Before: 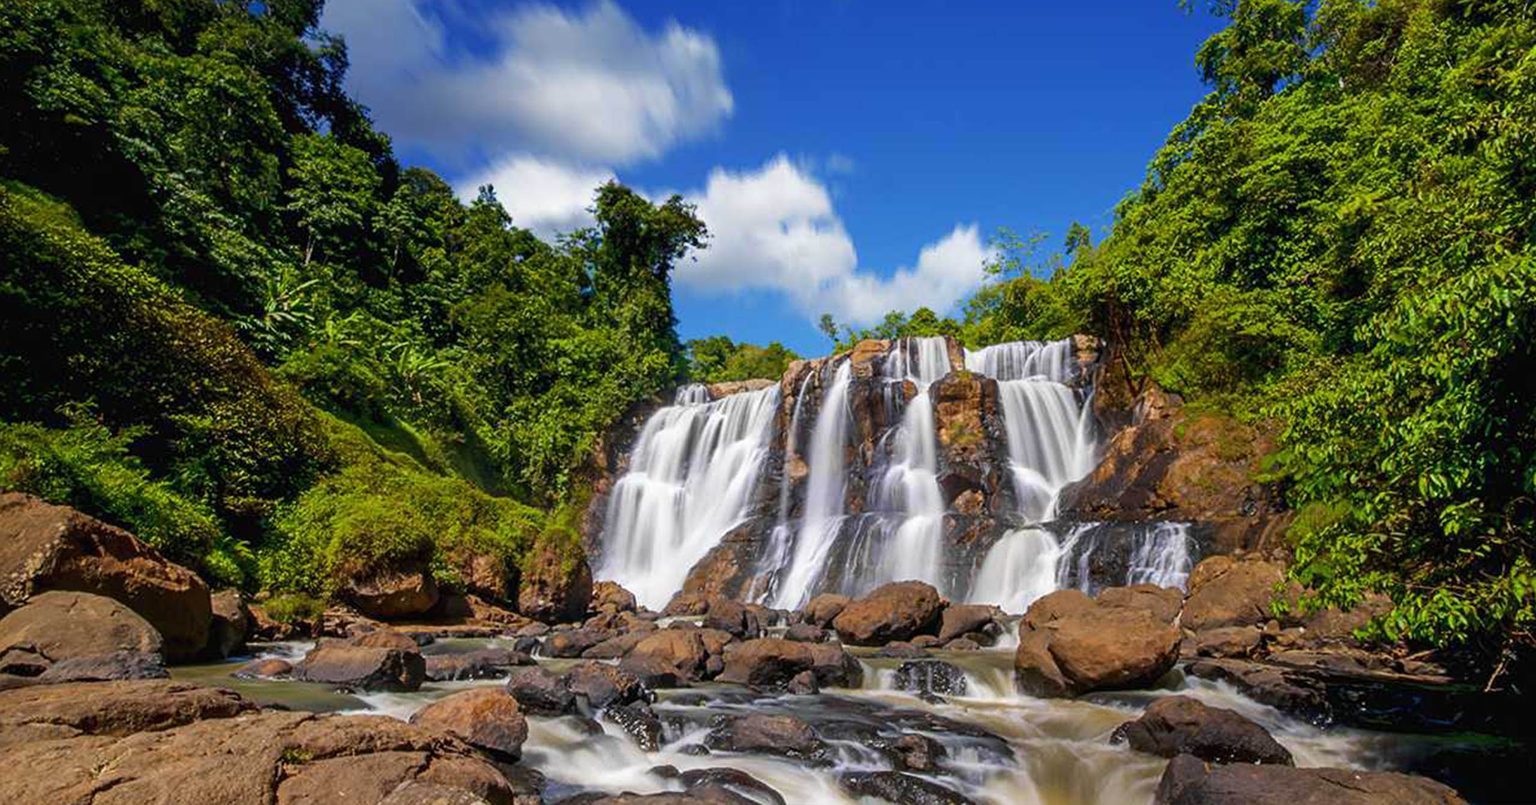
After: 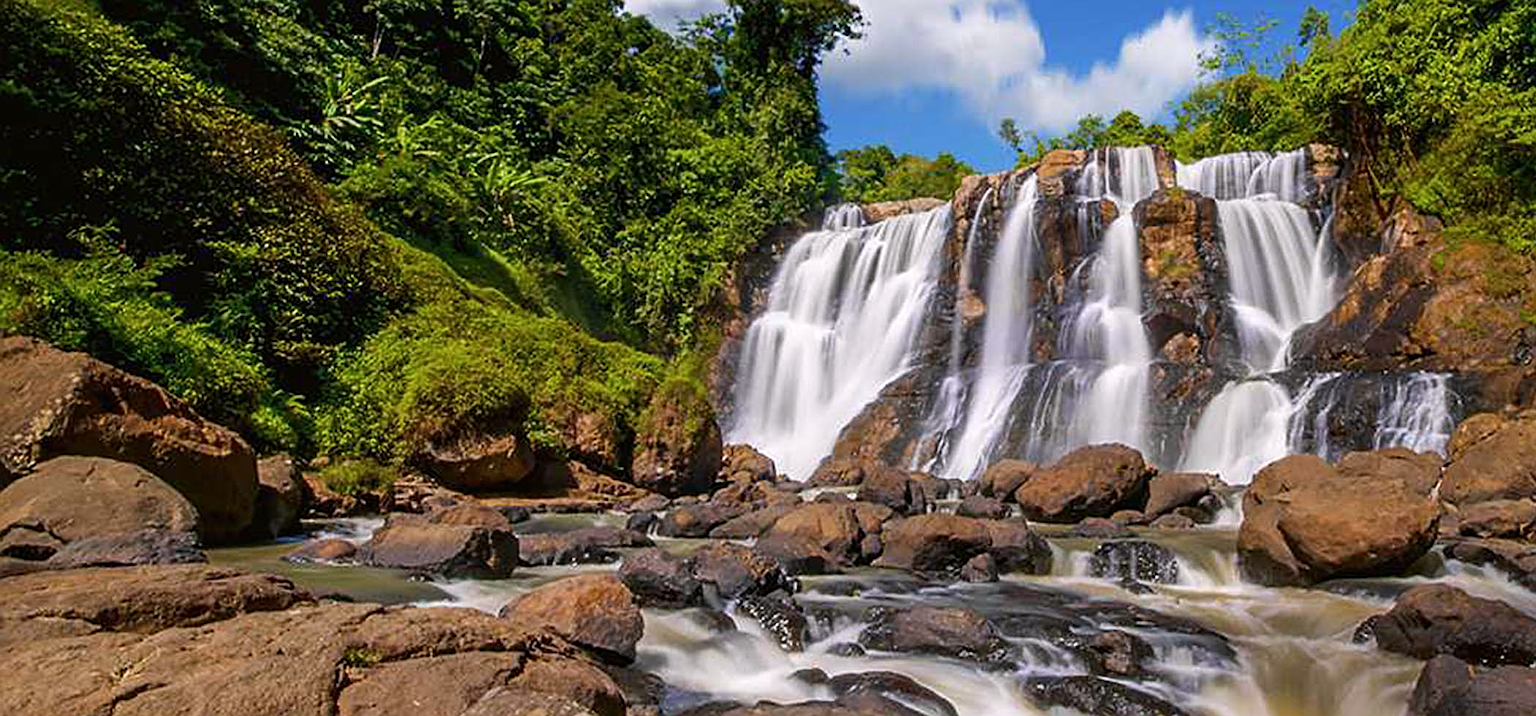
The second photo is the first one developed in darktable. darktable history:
sharpen: on, module defaults
crop: top 26.933%, right 17.945%
color correction: highlights a* 2.96, highlights b* -1.62, shadows a* -0.075, shadows b* 2.04, saturation 0.976
